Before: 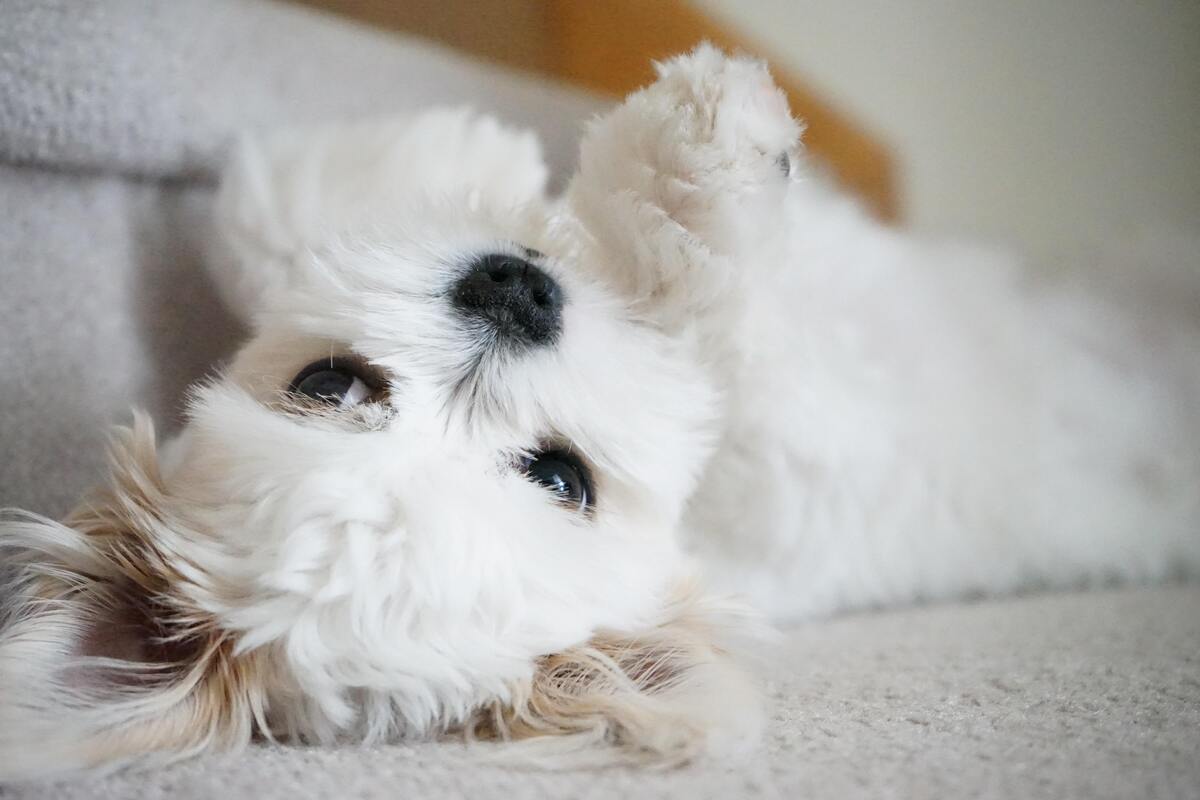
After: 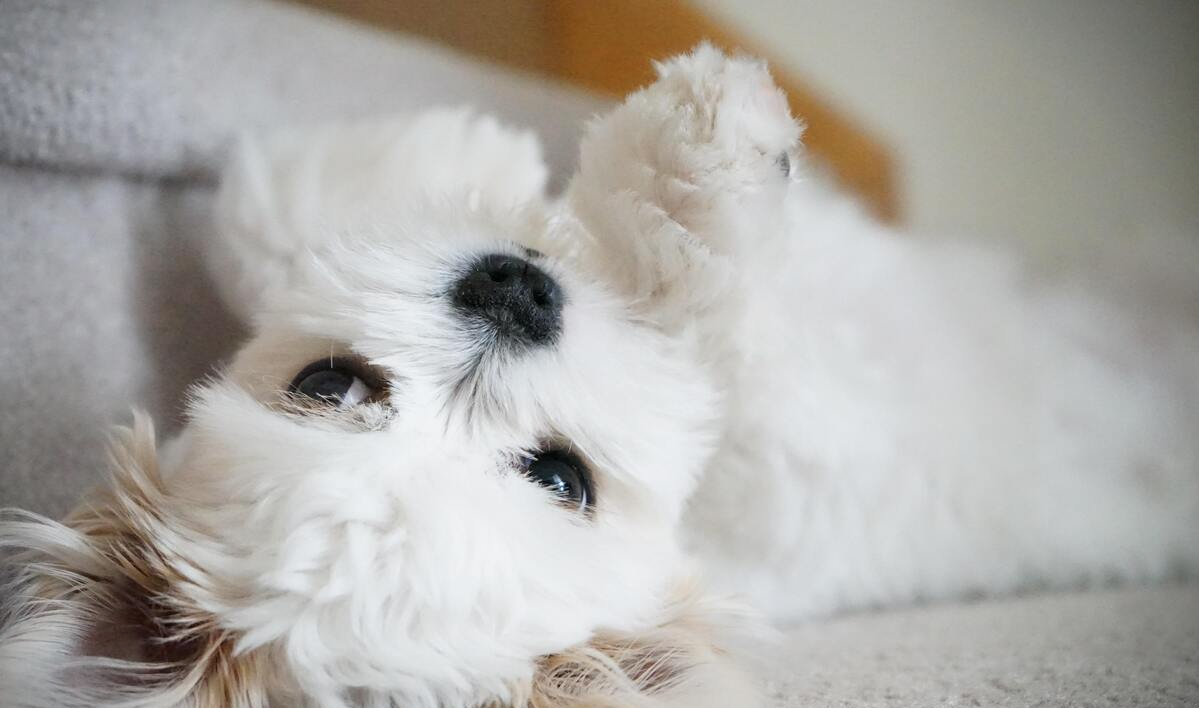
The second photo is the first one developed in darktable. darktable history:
crop and rotate: top 0%, bottom 11.435%
vignetting: fall-off start 100.4%, brightness -0.575, width/height ratio 1.306
